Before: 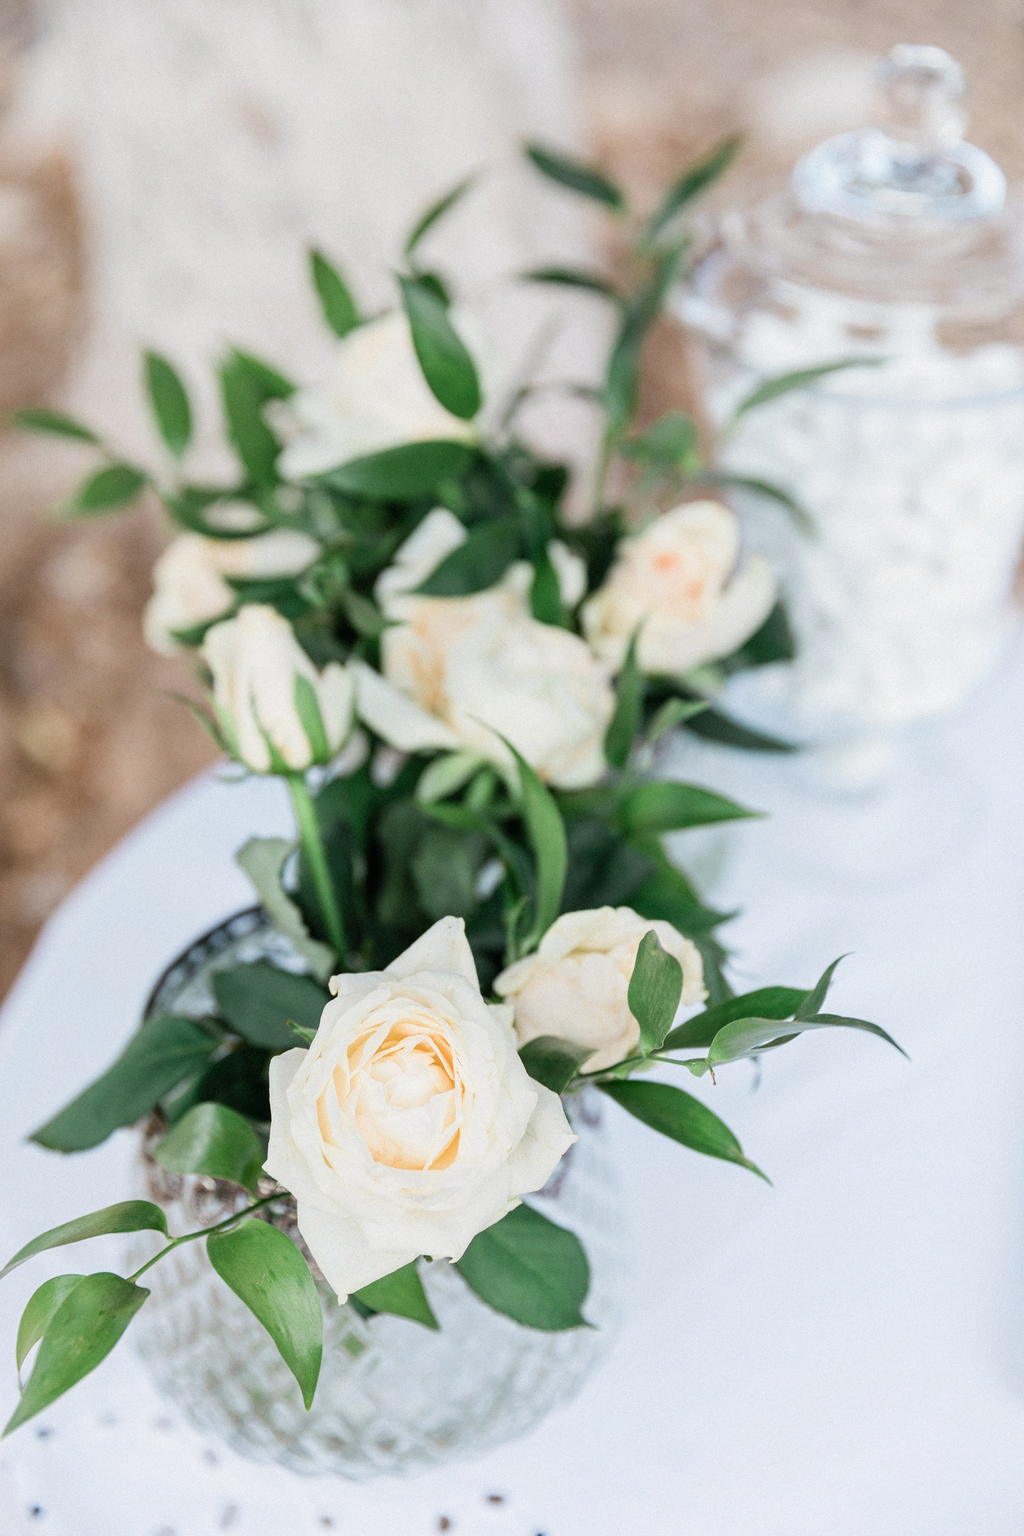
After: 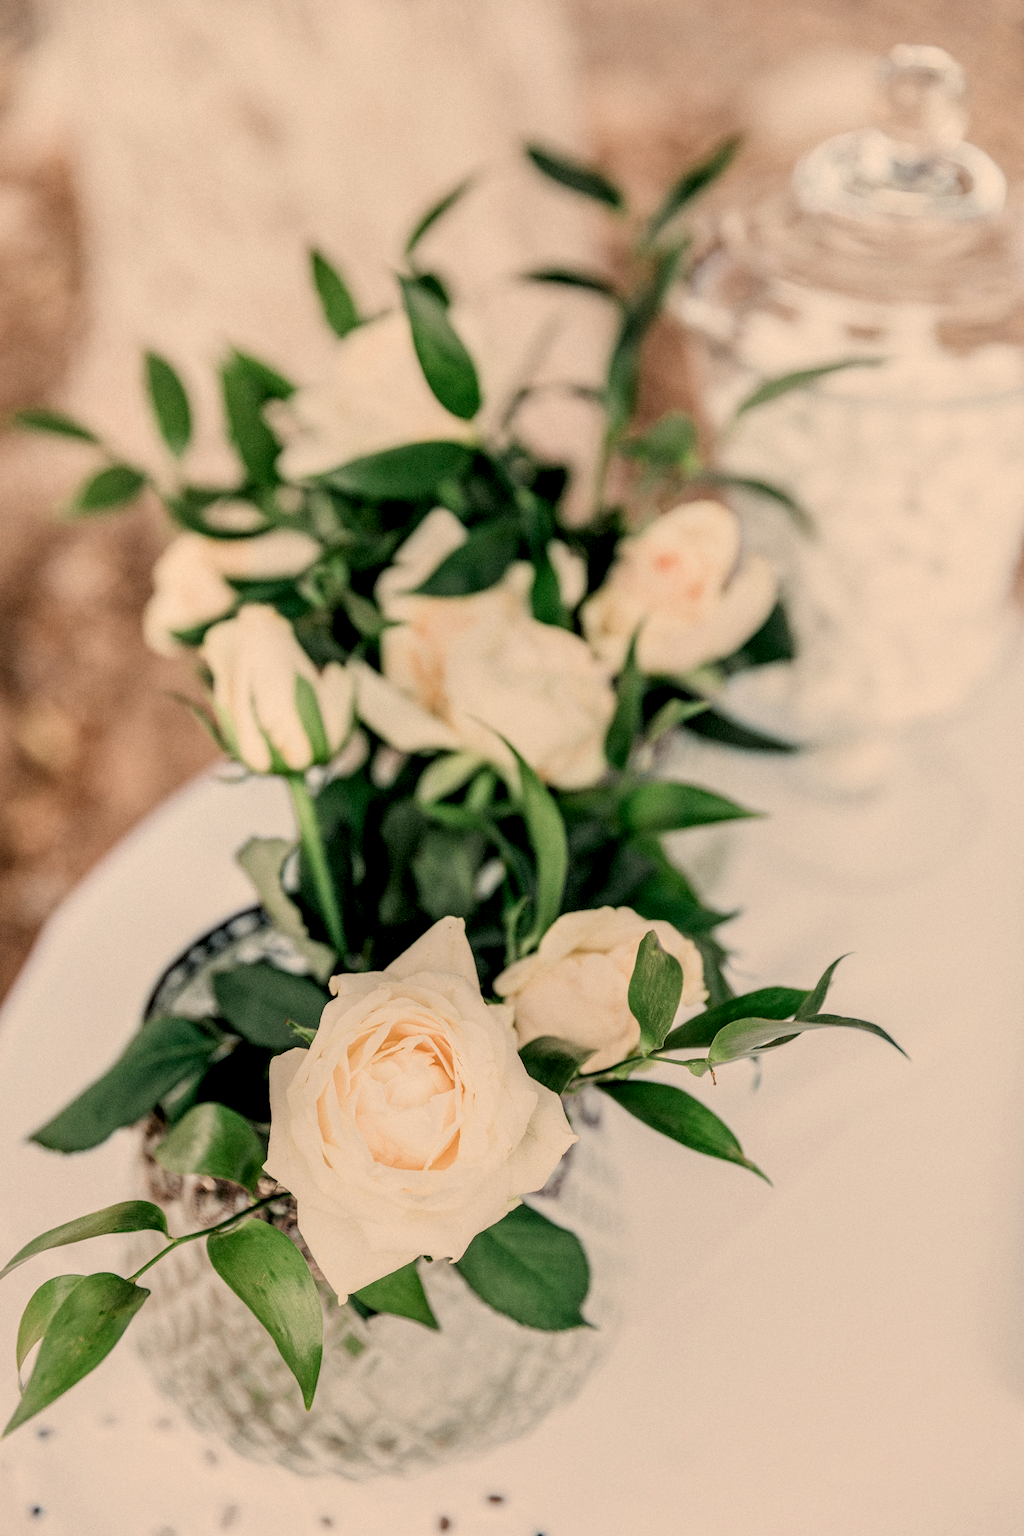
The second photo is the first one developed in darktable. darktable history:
filmic rgb: hardness 4.17, contrast 0.921
color balance rgb: shadows lift › chroma 1.41%, shadows lift › hue 260°, power › chroma 0.5%, power › hue 260°, highlights gain › chroma 1%, highlights gain › hue 27°, saturation formula JzAzBz (2021)
local contrast: highlights 20%, shadows 70%, detail 170%
white balance: red 1.138, green 0.996, blue 0.812
tone equalizer: on, module defaults
